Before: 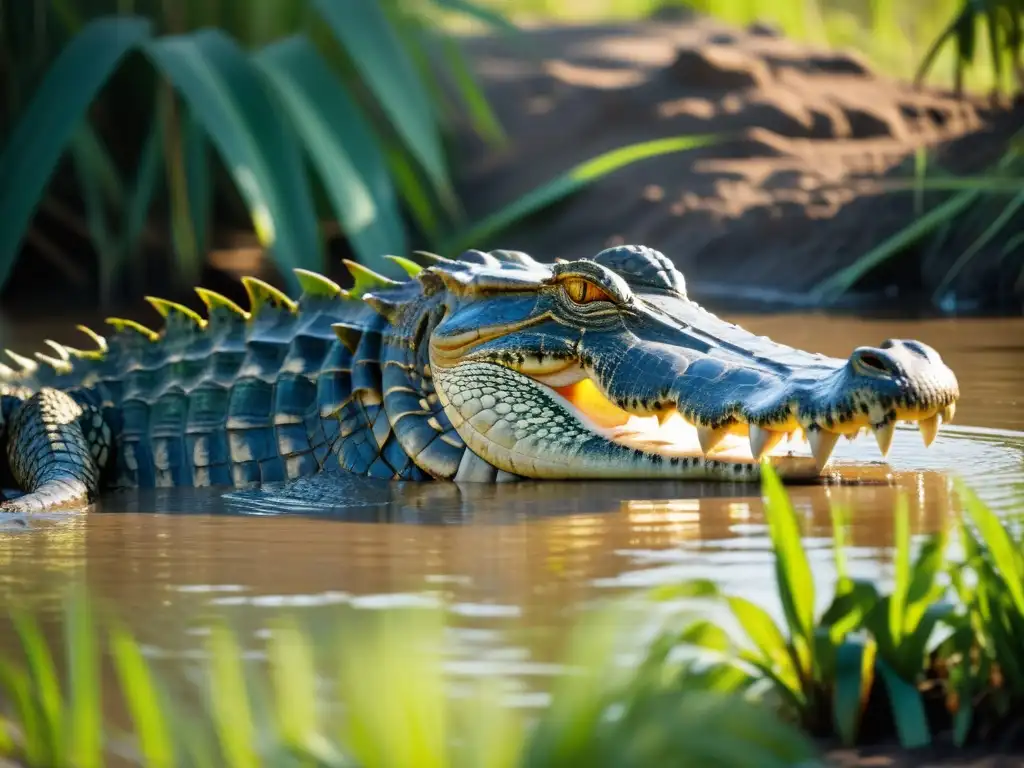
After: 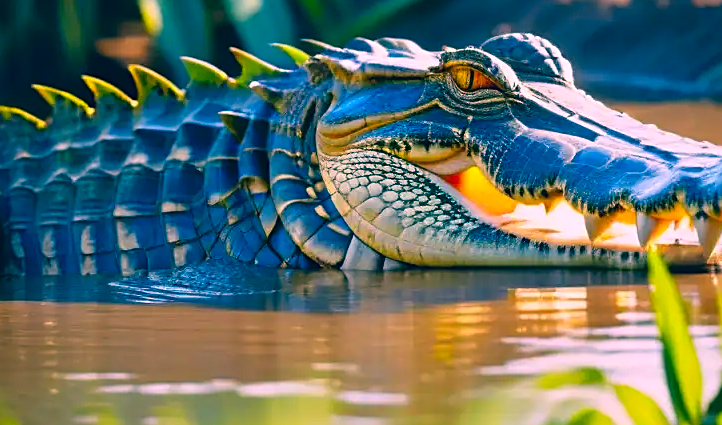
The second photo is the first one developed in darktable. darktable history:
color correction: highlights a* 17.03, highlights b* 0.205, shadows a* -15.38, shadows b* -14.56, saturation 1.5
sharpen: on, module defaults
crop: left 11.123%, top 27.61%, right 18.3%, bottom 17.034%
